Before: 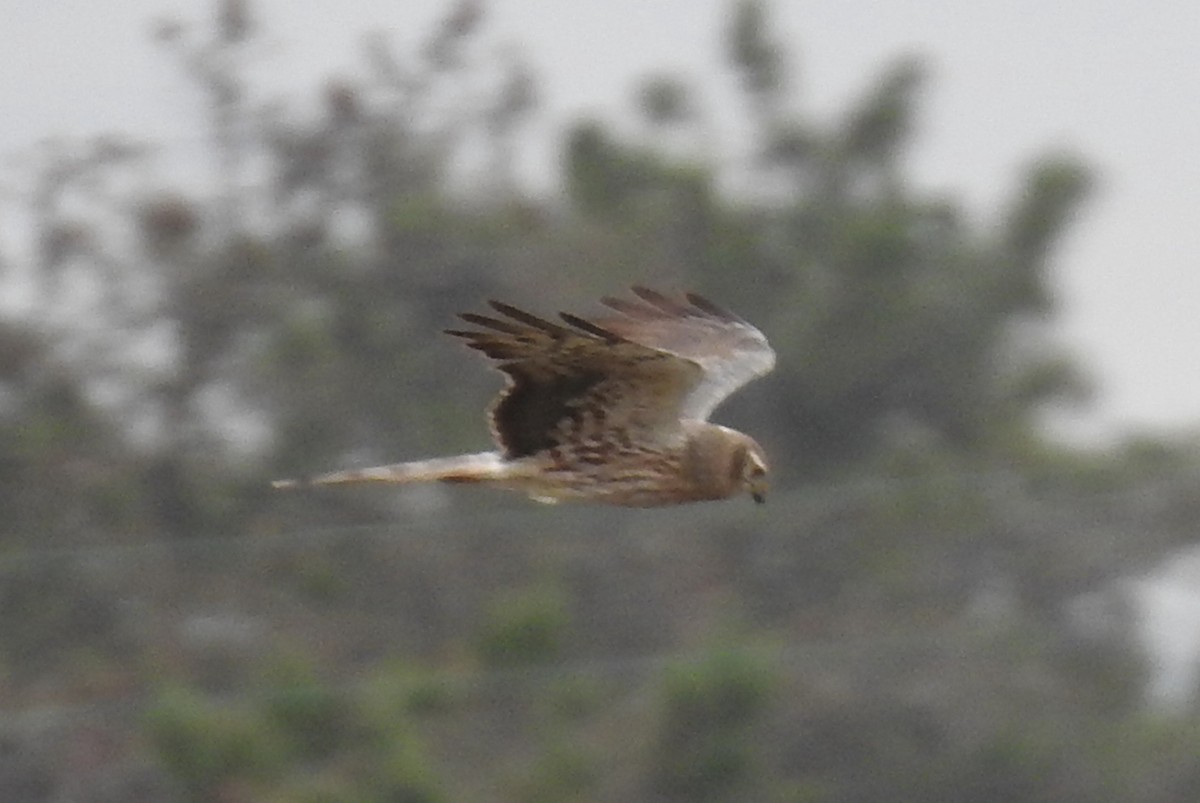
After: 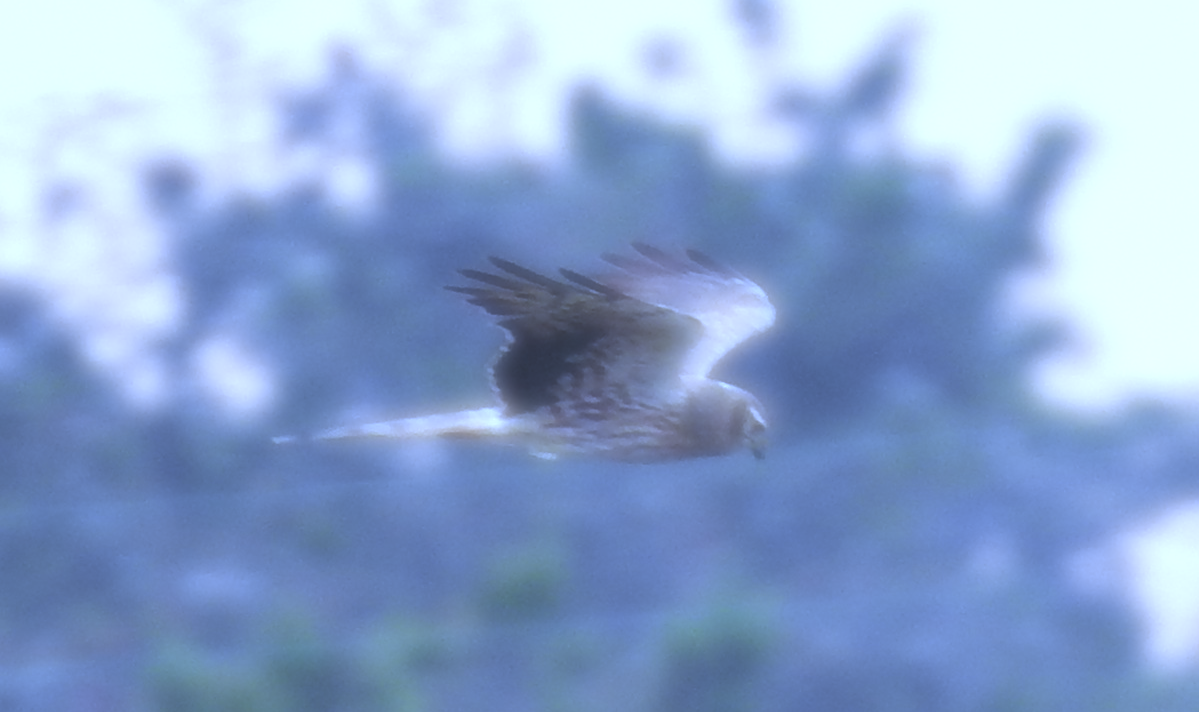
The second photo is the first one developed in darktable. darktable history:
soften: on, module defaults
exposure: exposure 0.785 EV, compensate highlight preservation false
crop and rotate: top 5.609%, bottom 5.609%
white balance: red 0.766, blue 1.537
